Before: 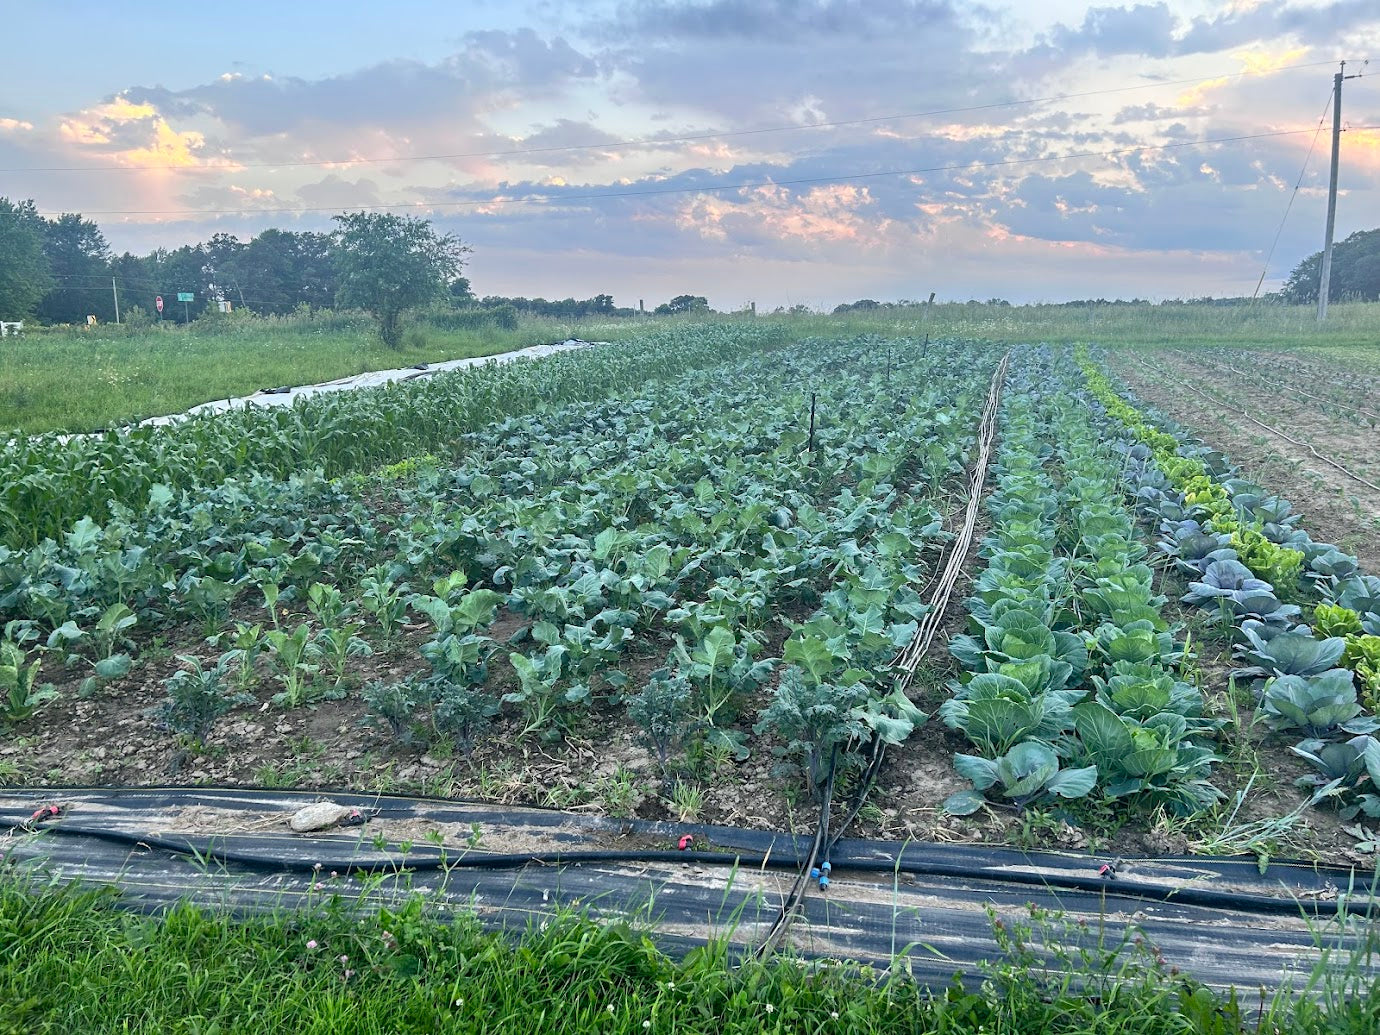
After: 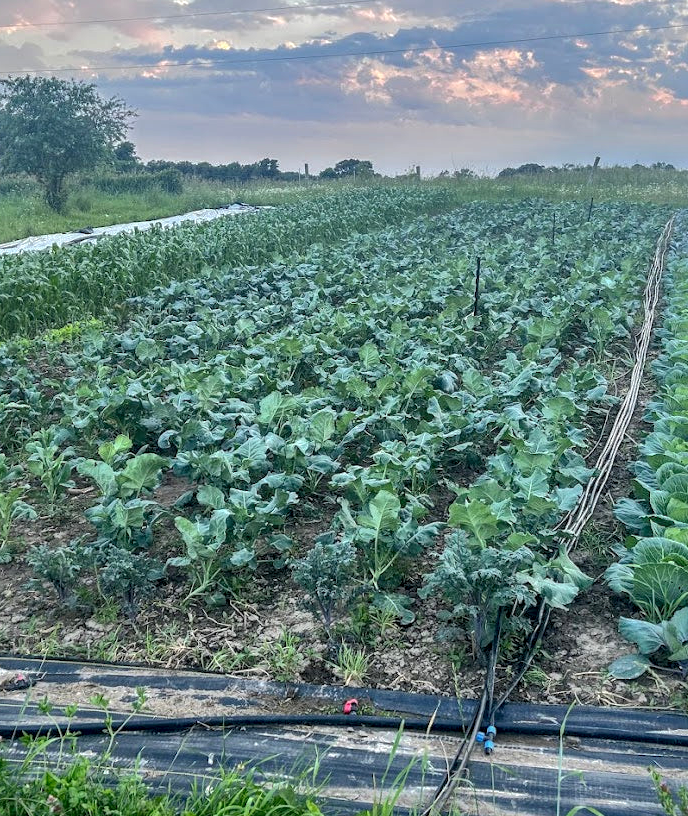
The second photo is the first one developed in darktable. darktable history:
crop and rotate: angle 0.016°, left 24.304%, top 13.141%, right 25.777%, bottom 7.981%
shadows and highlights: shadows 39.35, highlights -59.84
local contrast: detail 142%
